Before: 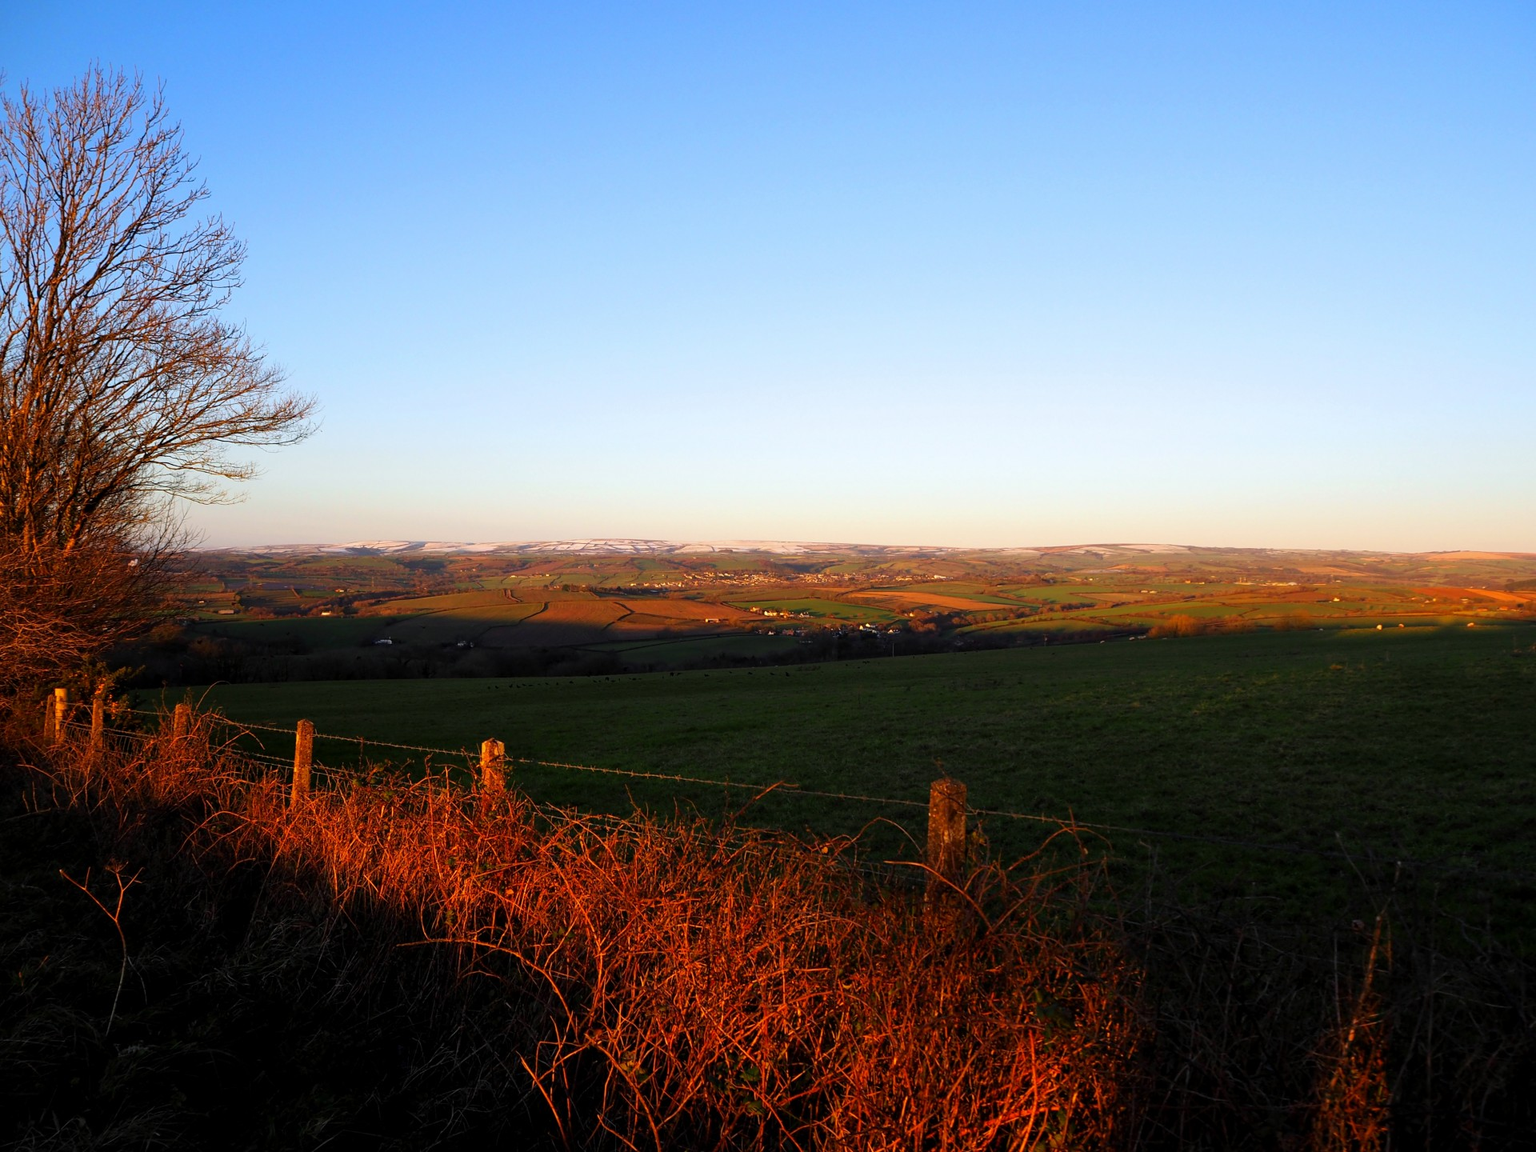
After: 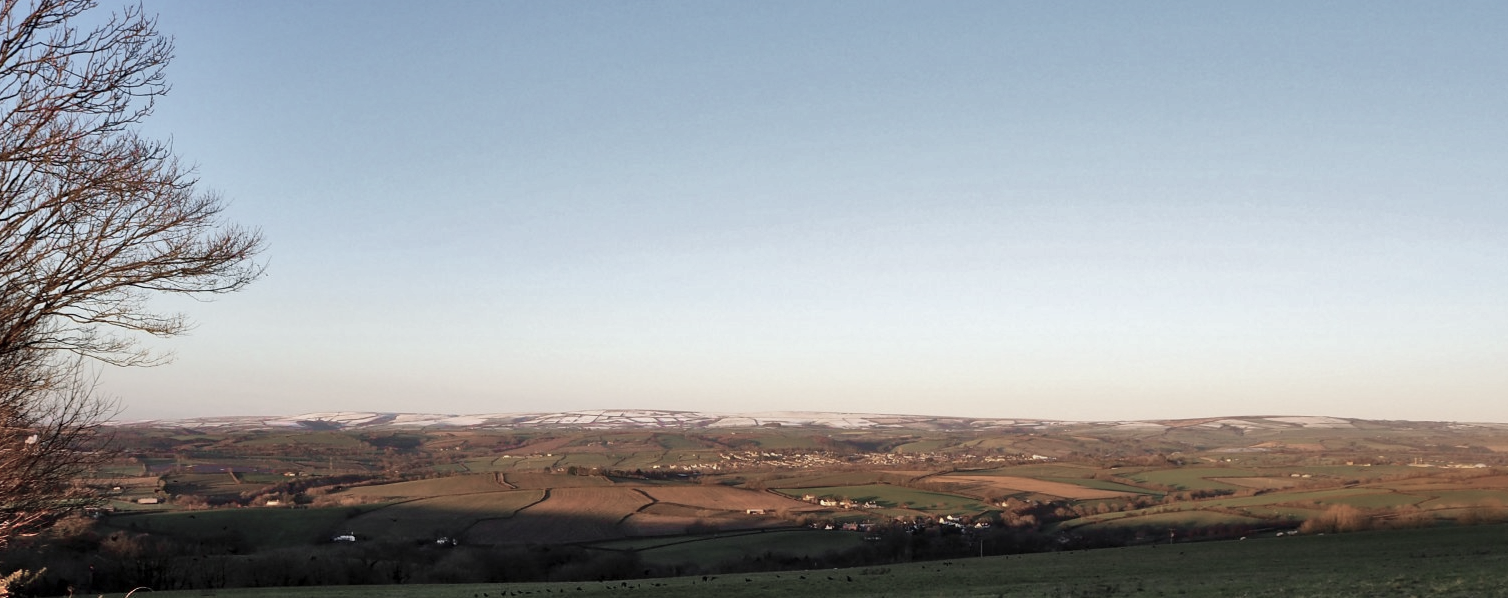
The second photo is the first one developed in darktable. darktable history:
crop: left 7.036%, top 18.398%, right 14.379%, bottom 40.043%
color zones: curves: ch0 [(0, 0.6) (0.129, 0.508) (0.193, 0.483) (0.429, 0.5) (0.571, 0.5) (0.714, 0.5) (0.857, 0.5) (1, 0.6)]; ch1 [(0, 0.481) (0.112, 0.245) (0.213, 0.223) (0.429, 0.233) (0.571, 0.231) (0.683, 0.242) (0.857, 0.296) (1, 0.481)]
shadows and highlights: shadows 75, highlights -60.85, soften with gaussian
